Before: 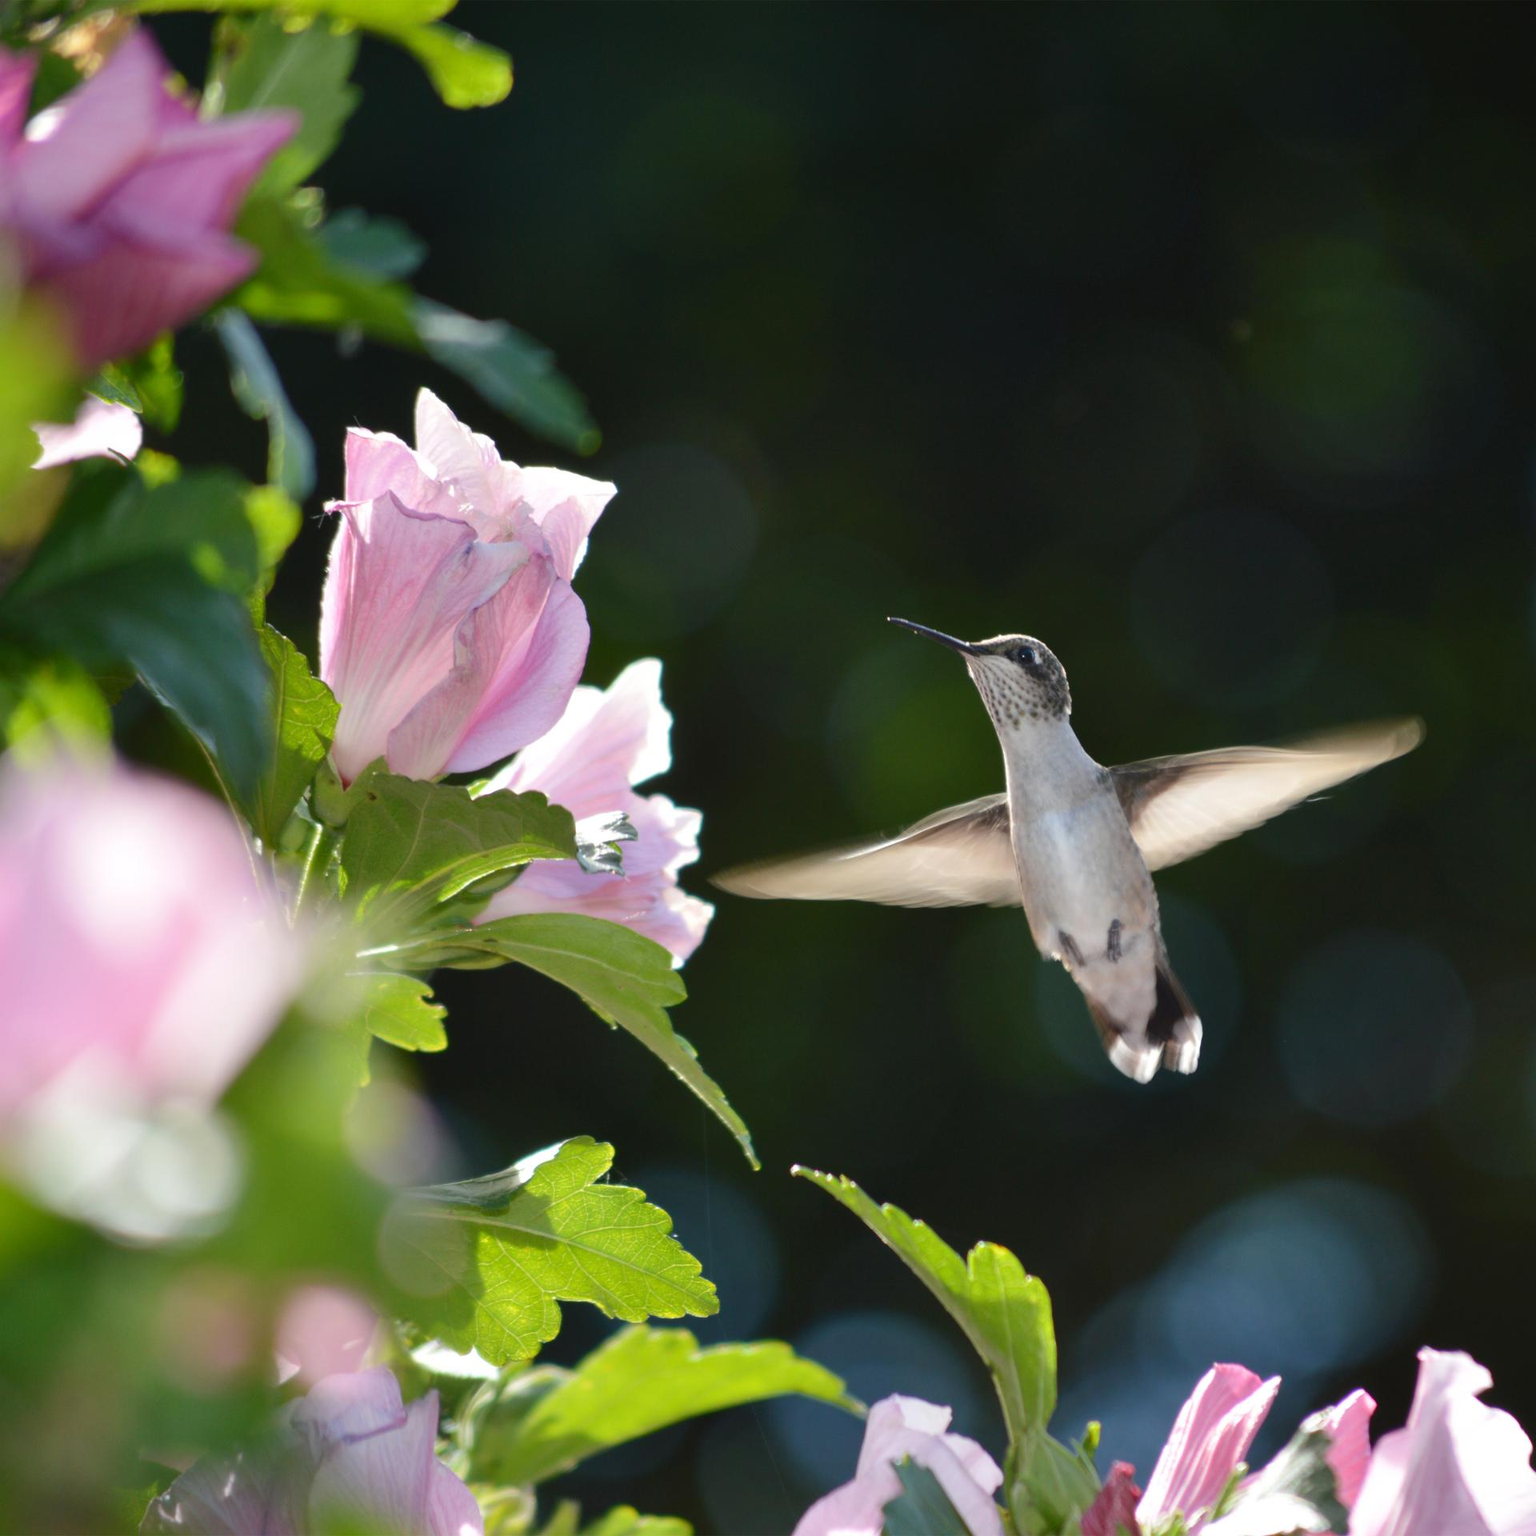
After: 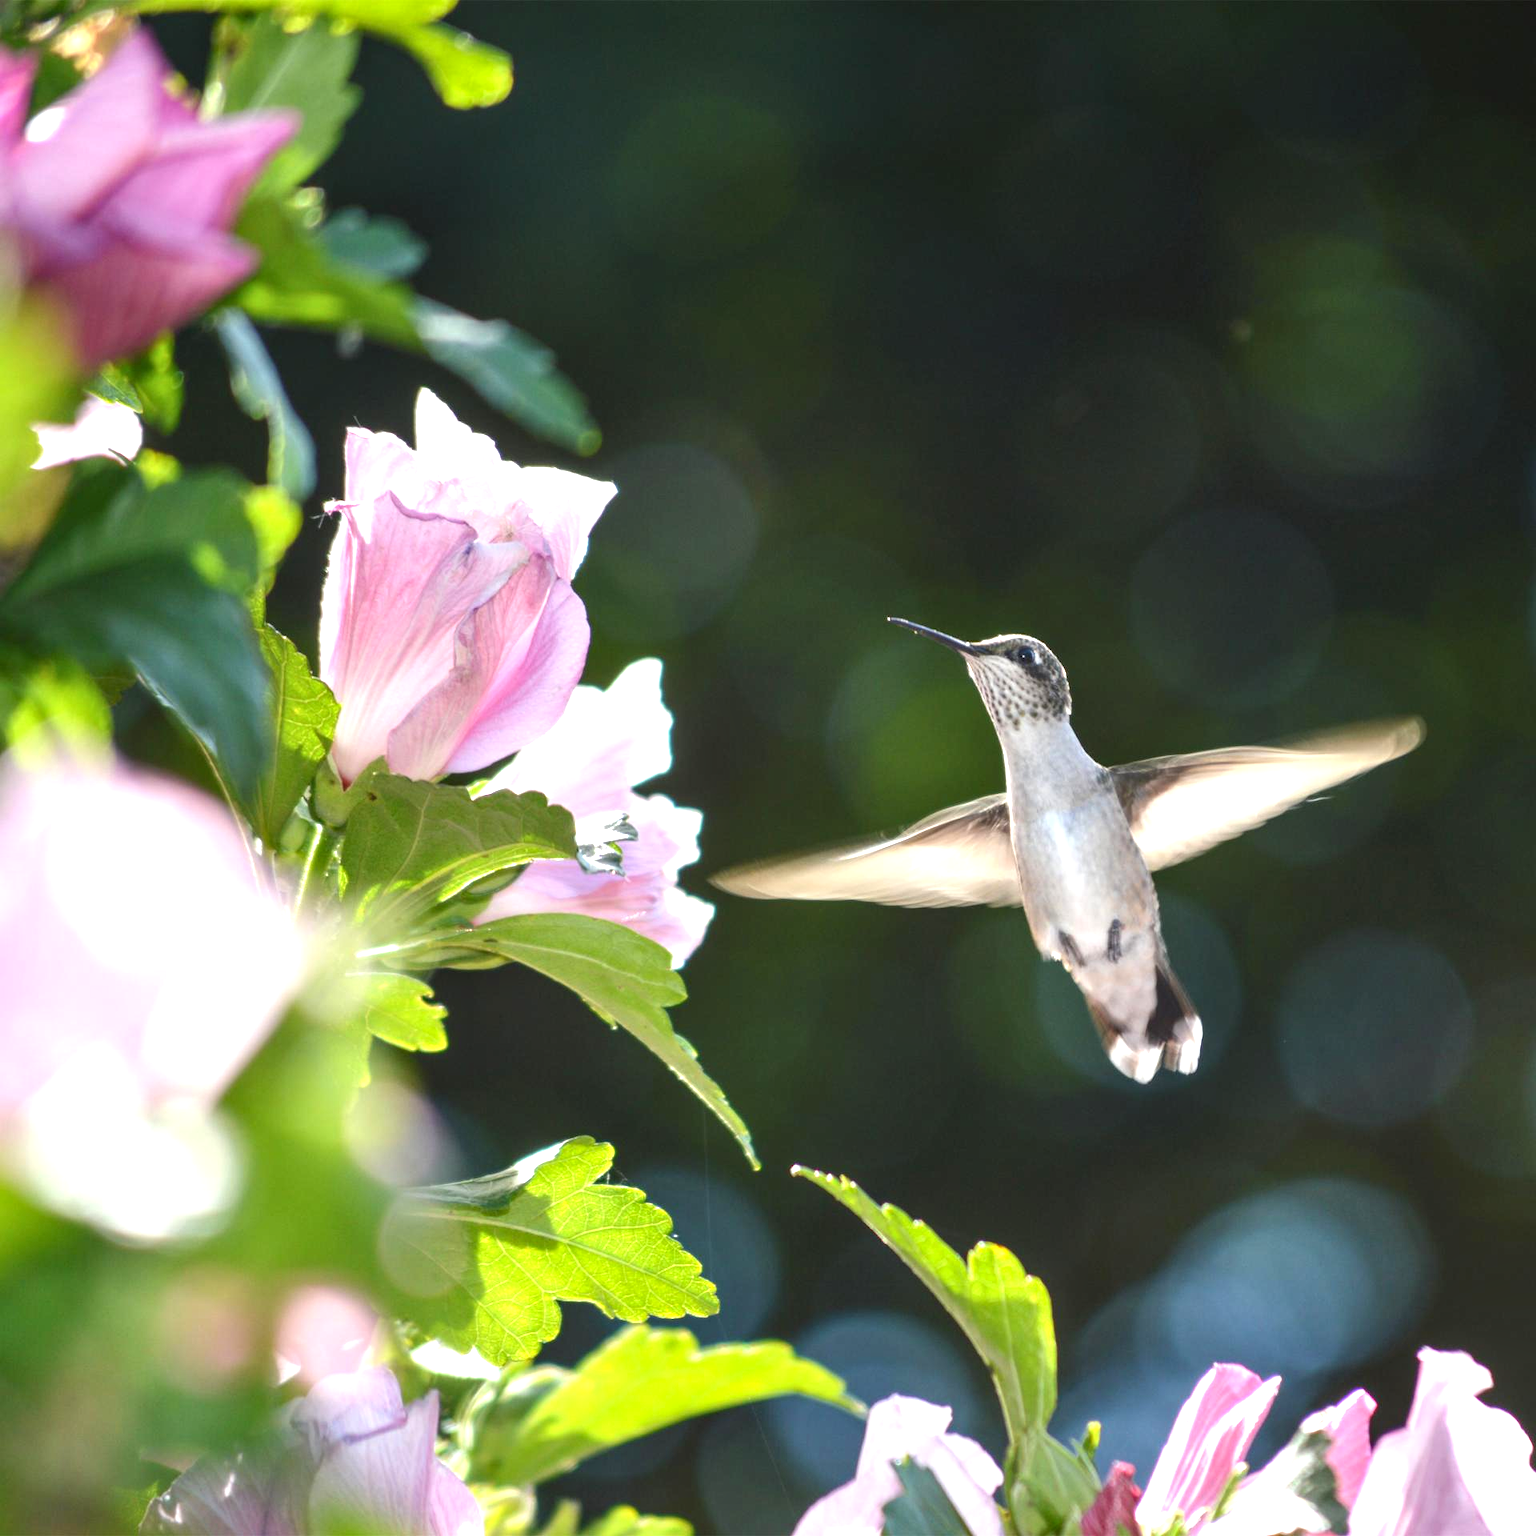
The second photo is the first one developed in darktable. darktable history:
local contrast: on, module defaults
exposure: black level correction 0, exposure 0.953 EV, compensate exposure bias true, compensate highlight preservation false
